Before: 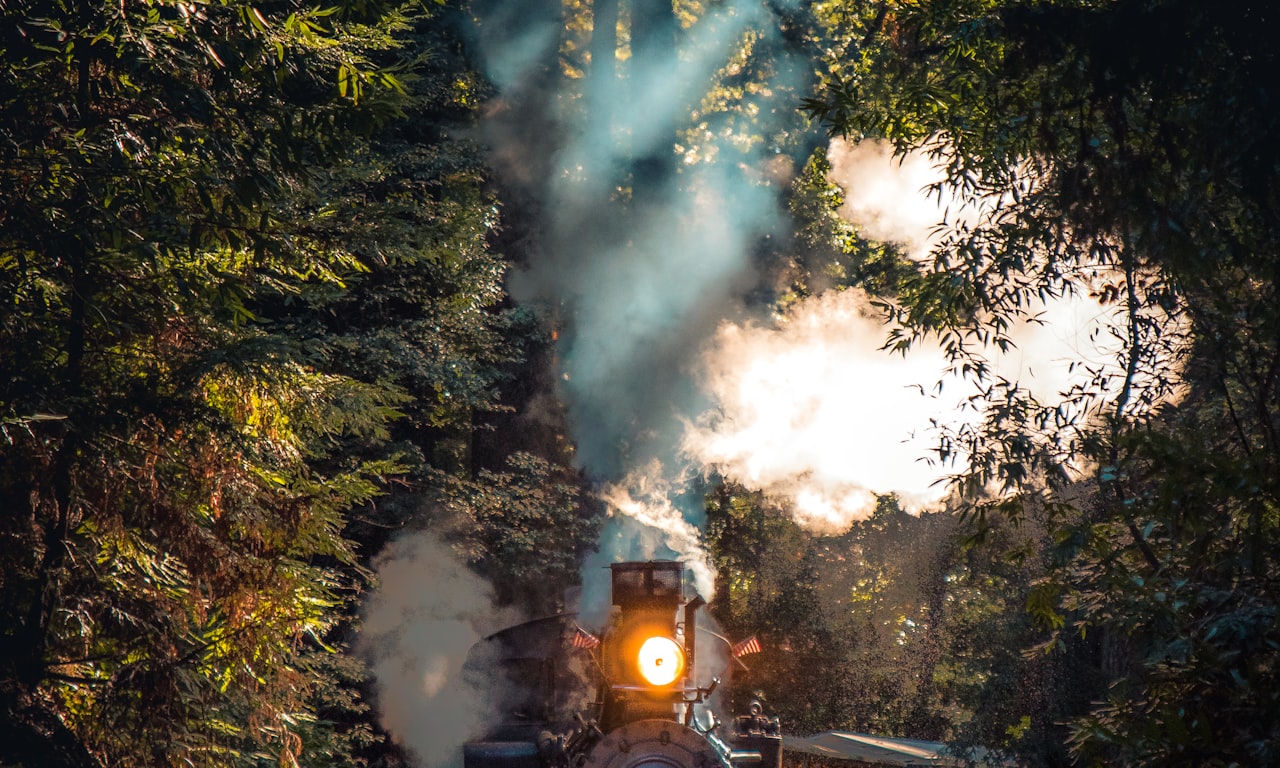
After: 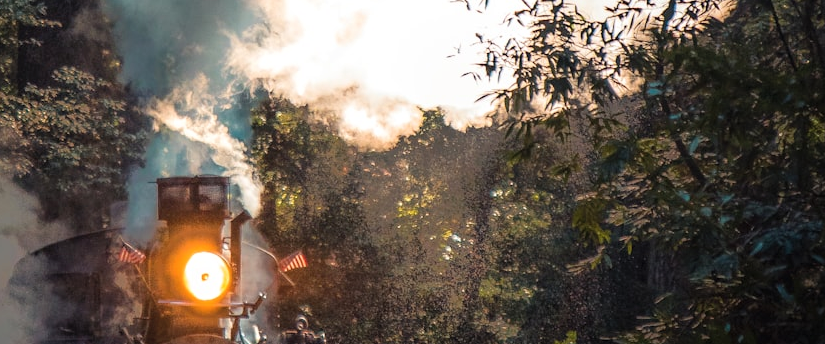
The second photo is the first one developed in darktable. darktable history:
crop and rotate: left 35.509%, top 50.238%, bottom 4.934%
contrast brightness saturation: contrast 0.05, brightness 0.06, saturation 0.01
